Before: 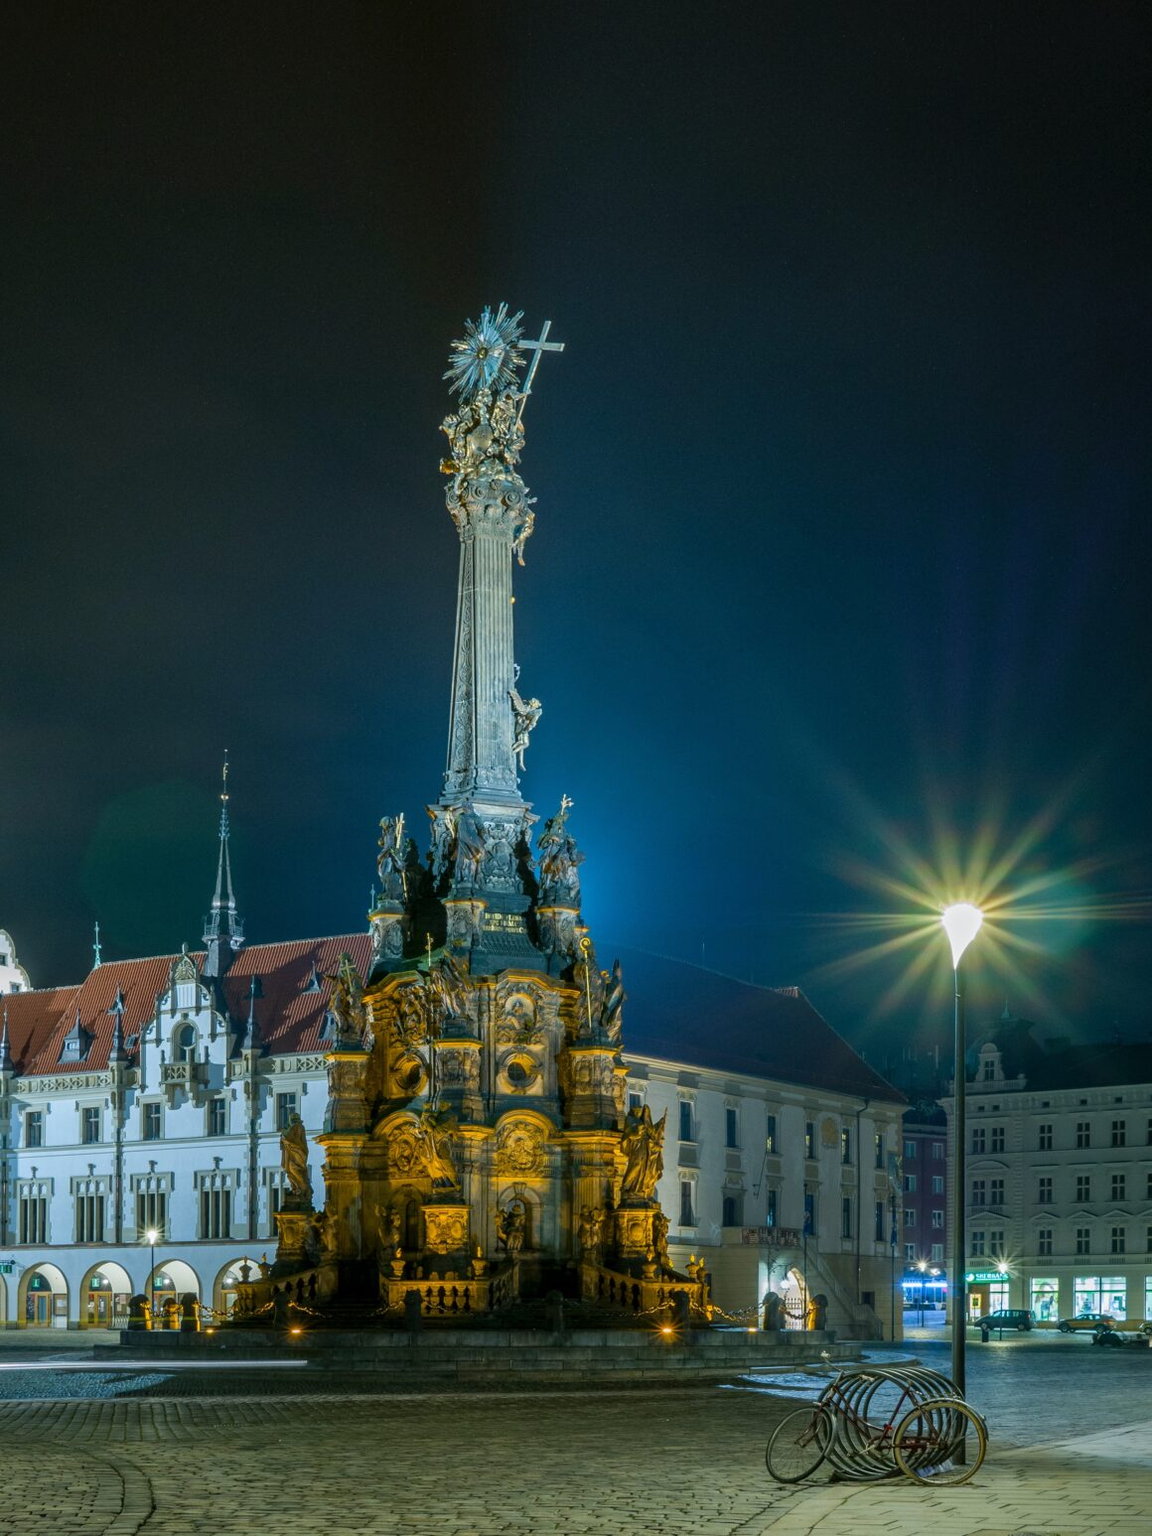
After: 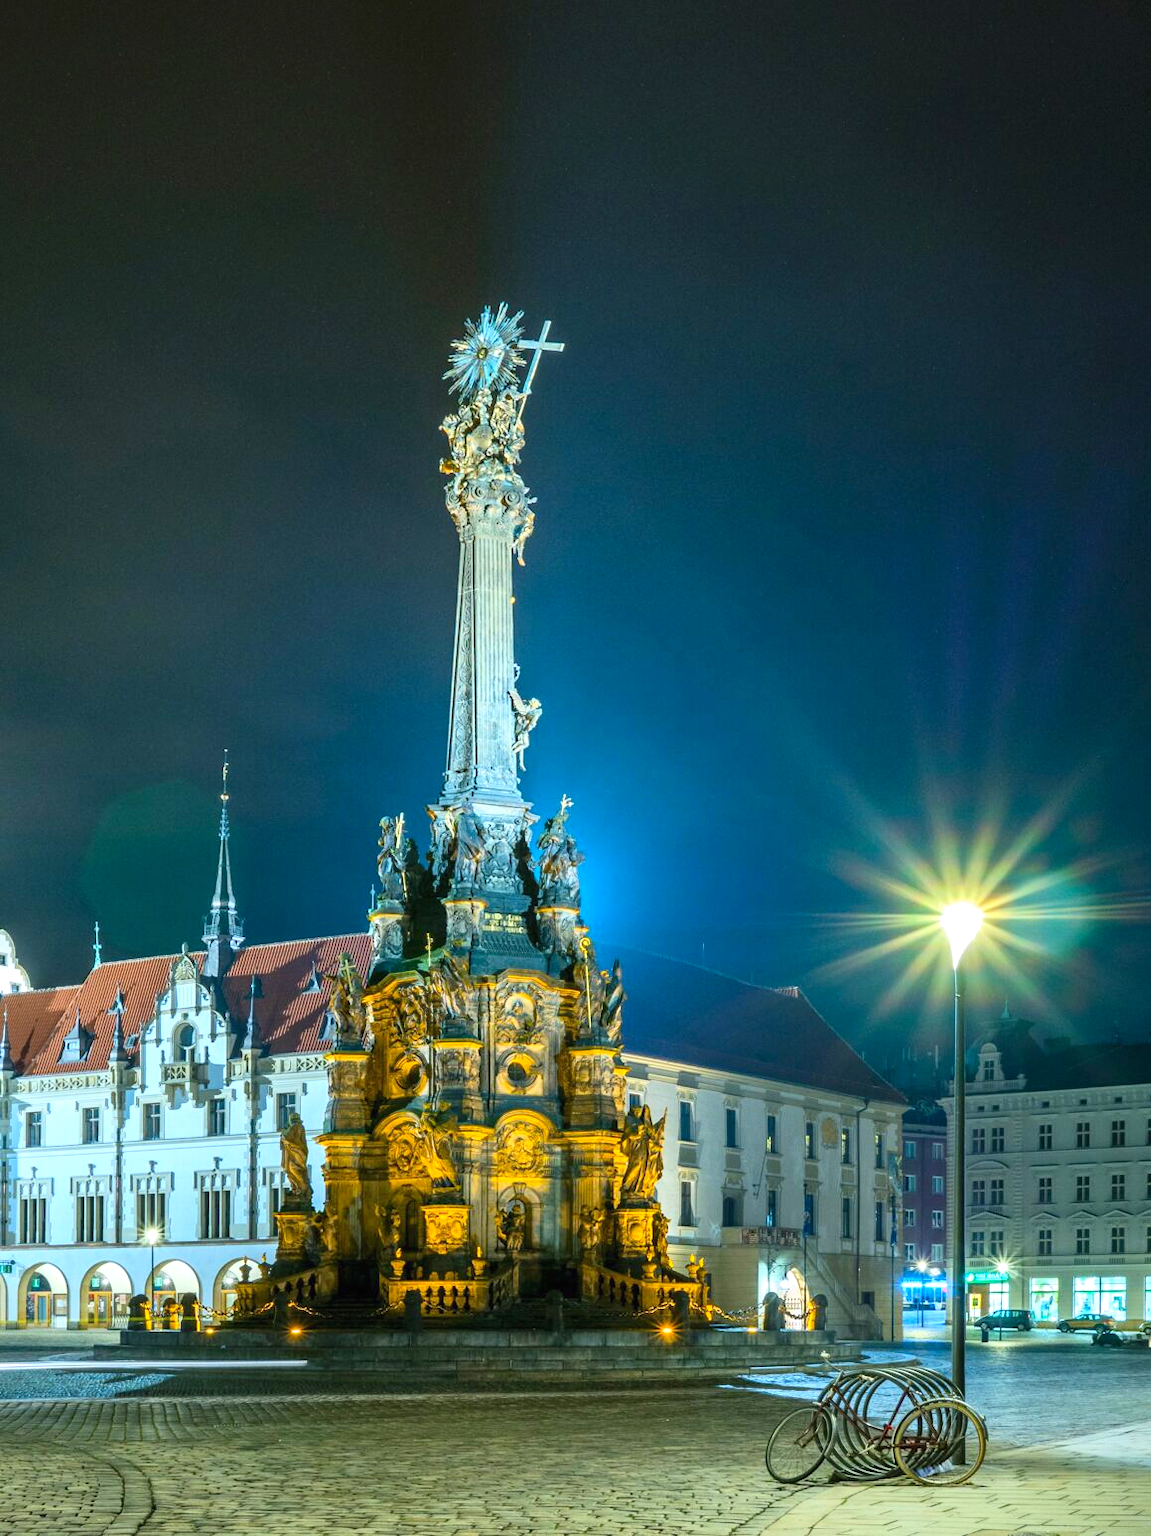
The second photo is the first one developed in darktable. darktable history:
contrast brightness saturation: contrast 0.2, brightness 0.16, saturation 0.22
exposure: black level correction 0, exposure 0.7 EV, compensate exposure bias true, compensate highlight preservation false
